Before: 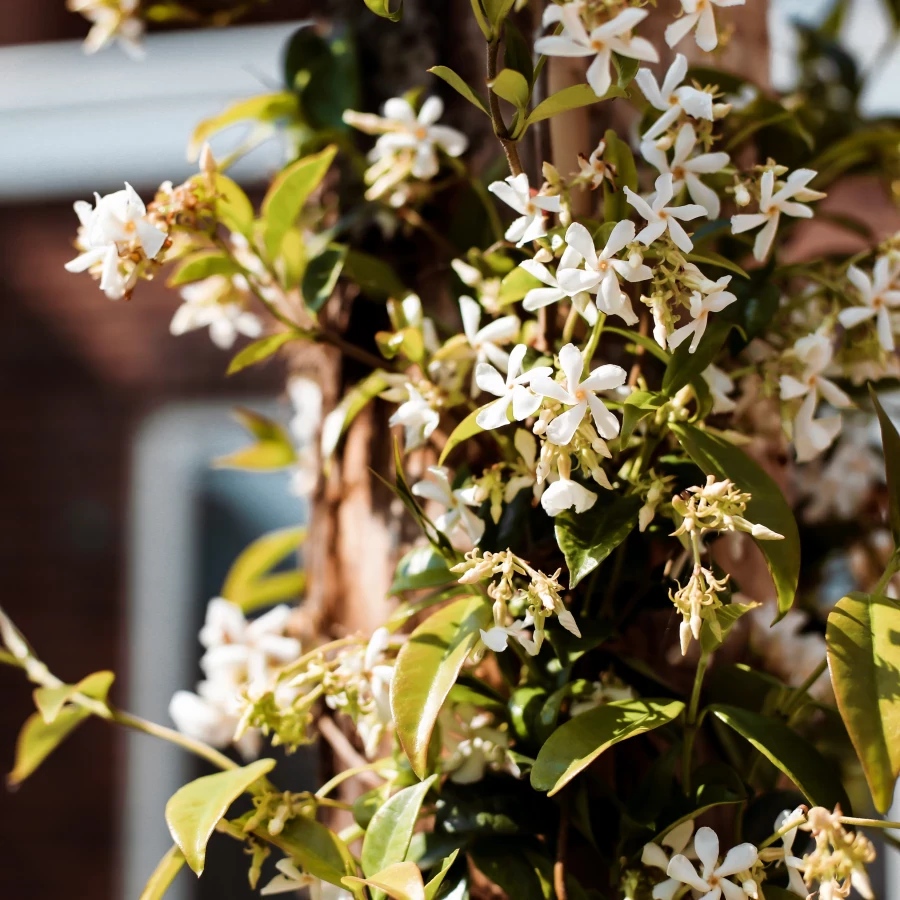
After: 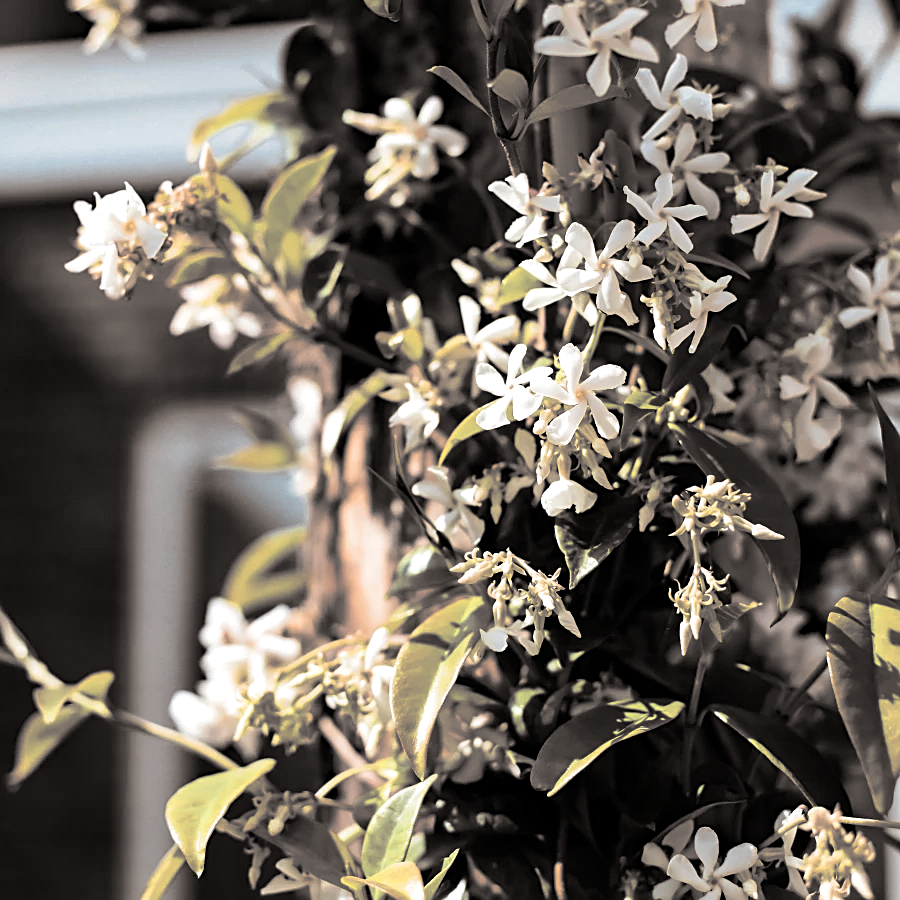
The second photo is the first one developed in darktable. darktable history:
levels: levels [0, 0.48, 0.961]
split-toning: shadows › hue 26°, shadows › saturation 0.09, highlights › hue 40°, highlights › saturation 0.18, balance -63, compress 0%
haze removal: compatibility mode true, adaptive false
sharpen: on, module defaults
